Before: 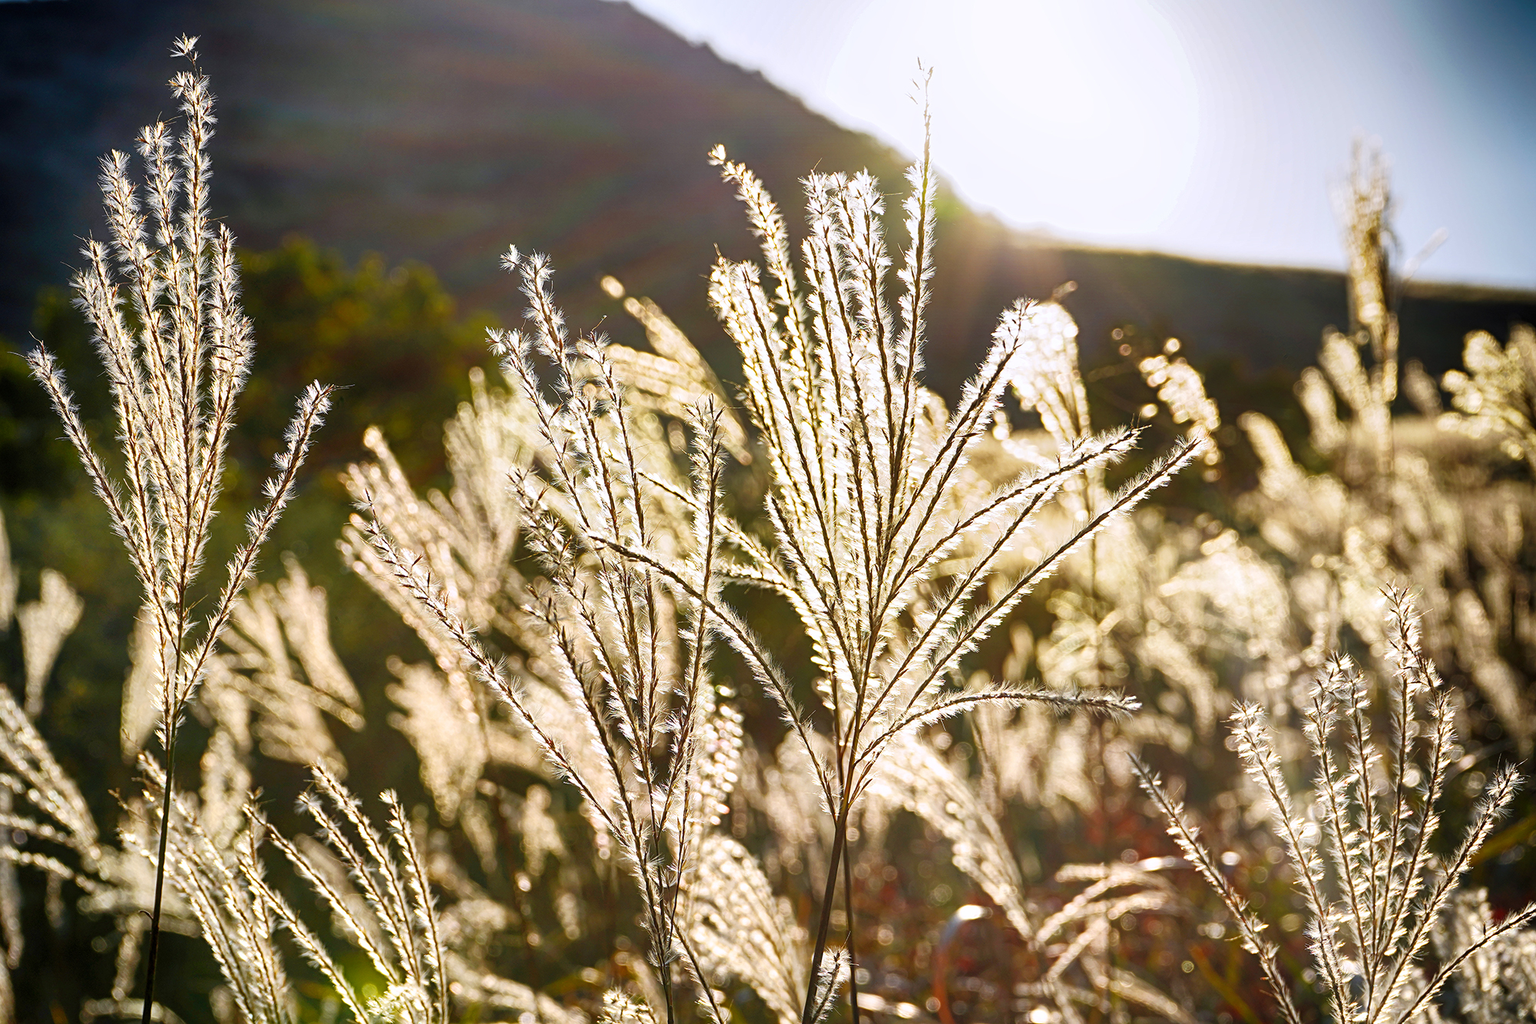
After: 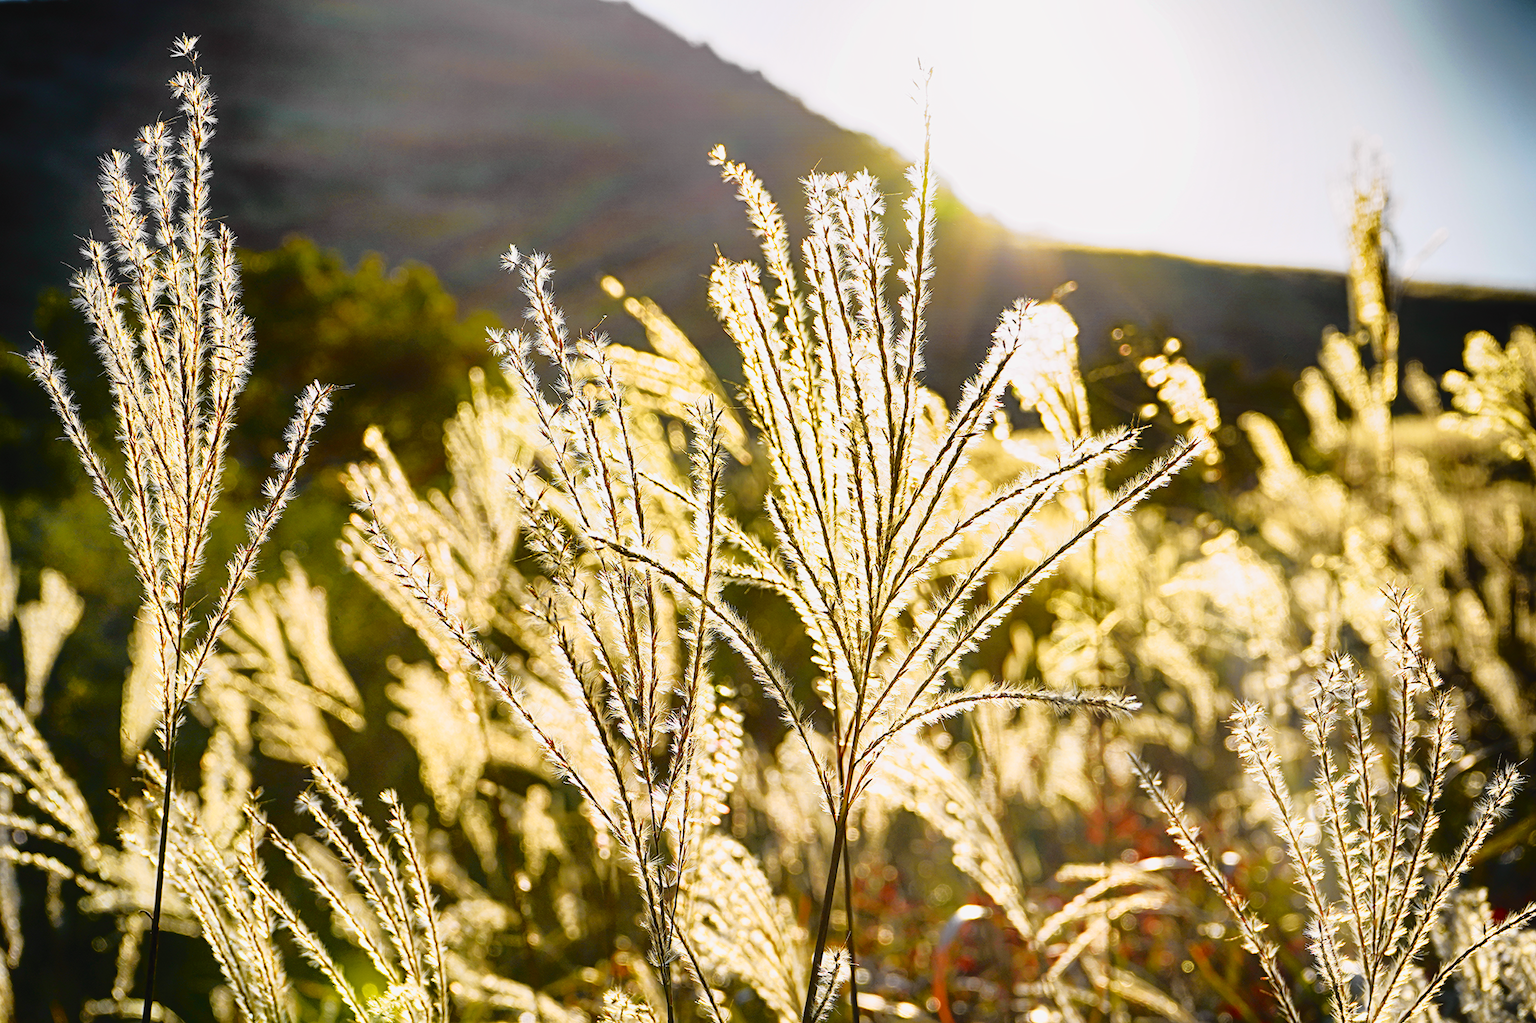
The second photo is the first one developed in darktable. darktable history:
tone curve: curves: ch0 [(0, 0.029) (0.168, 0.142) (0.359, 0.44) (0.469, 0.544) (0.634, 0.722) (0.858, 0.903) (1, 0.968)]; ch1 [(0, 0) (0.437, 0.453) (0.472, 0.47) (0.502, 0.502) (0.54, 0.534) (0.57, 0.592) (0.618, 0.66) (0.699, 0.749) (0.859, 0.899) (1, 1)]; ch2 [(0, 0) (0.33, 0.301) (0.421, 0.443) (0.476, 0.498) (0.505, 0.503) (0.547, 0.557) (0.586, 0.634) (0.608, 0.676) (1, 1)], color space Lab, independent channels, preserve colors none
